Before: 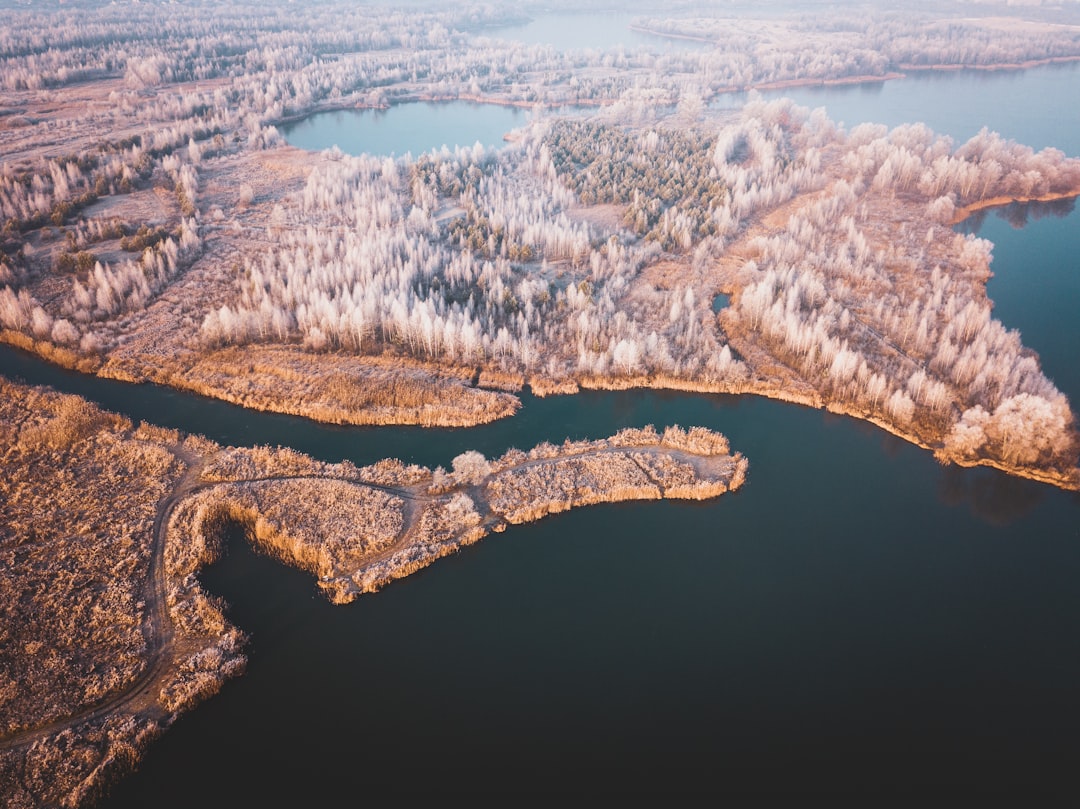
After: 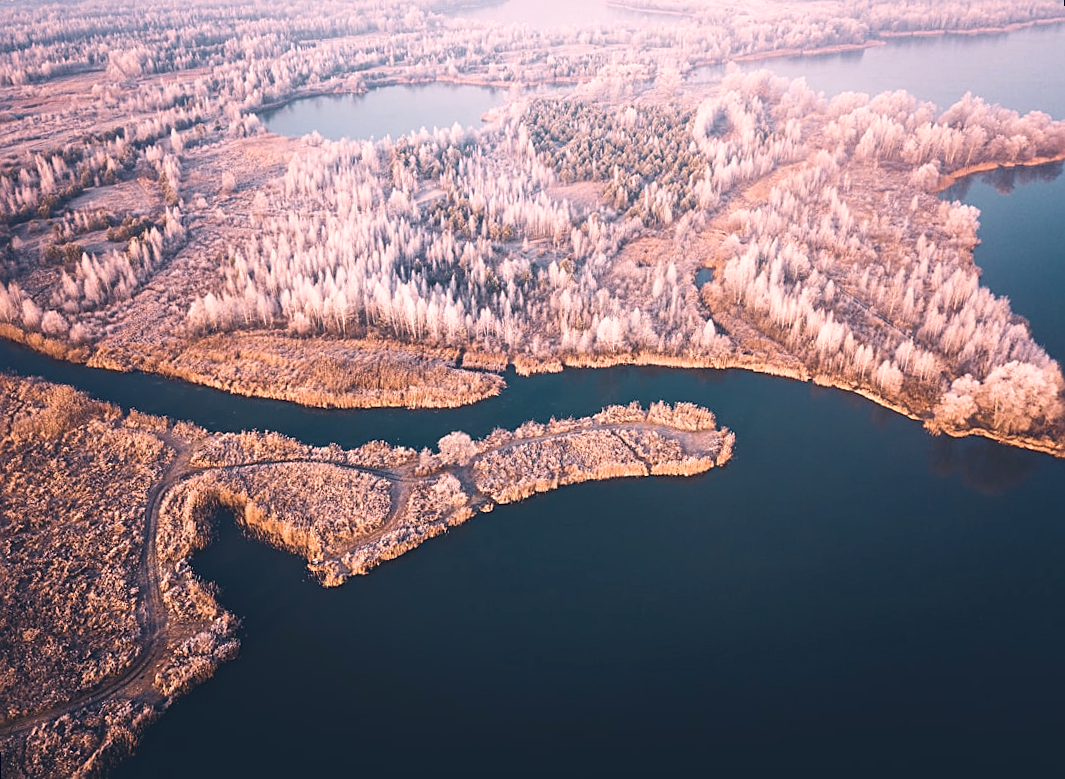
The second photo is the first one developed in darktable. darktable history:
exposure: exposure 0.3 EV, compensate highlight preservation false
rotate and perspective: rotation -1.32°, lens shift (horizontal) -0.031, crop left 0.015, crop right 0.985, crop top 0.047, crop bottom 0.982
contrast brightness saturation: contrast 0.03, brightness -0.04
color correction: highlights a* 14.46, highlights b* 5.85, shadows a* -5.53, shadows b* -15.24, saturation 0.85
sharpen: on, module defaults
